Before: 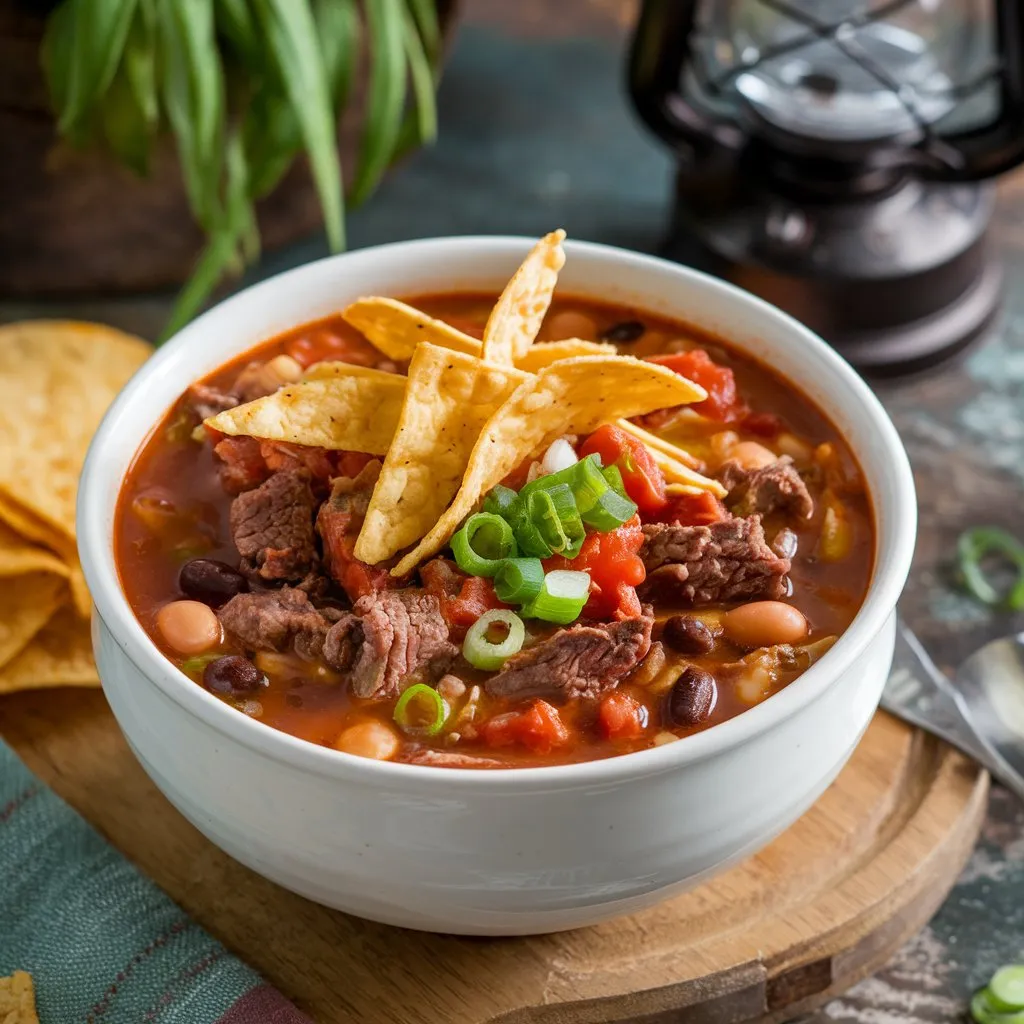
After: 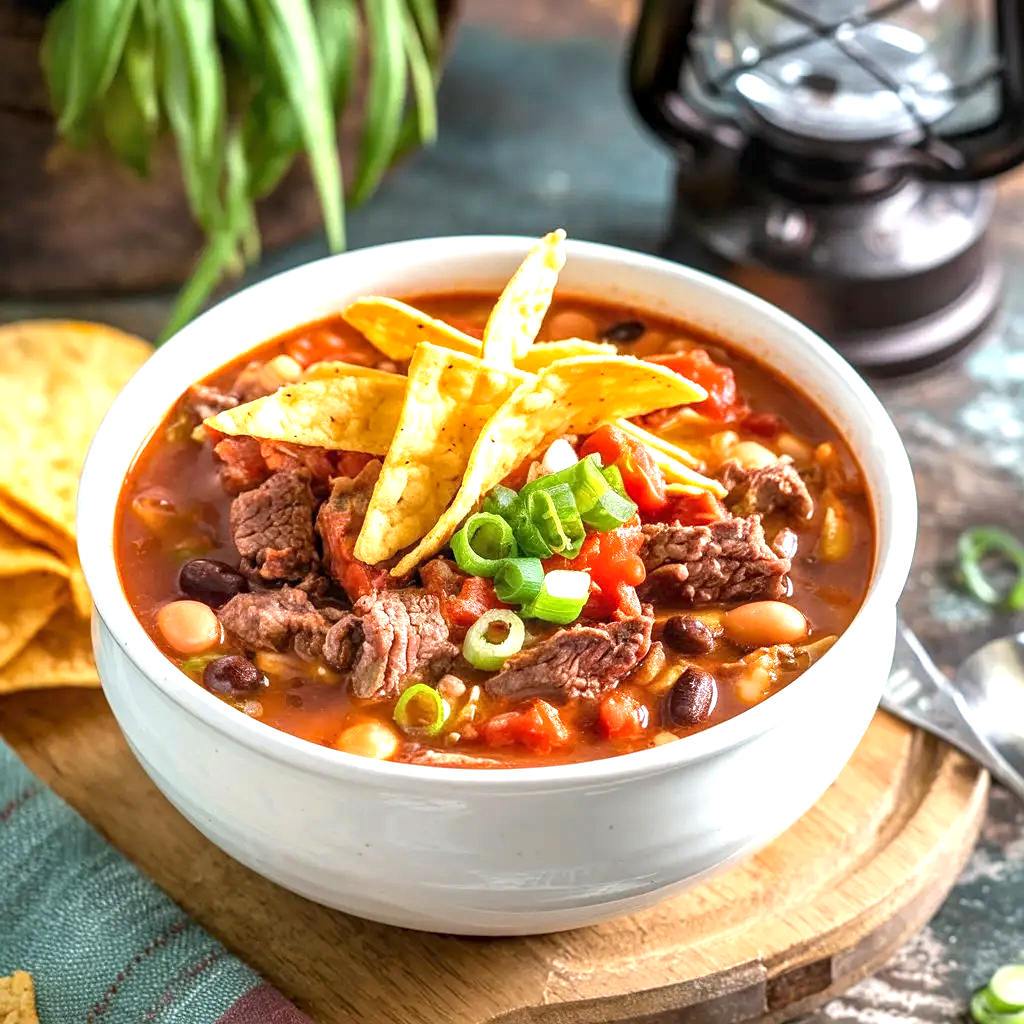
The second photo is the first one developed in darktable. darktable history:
local contrast: on, module defaults
exposure: black level correction 0, exposure 1.1 EV, compensate exposure bias true, compensate highlight preservation false
sharpen: amount 0.2
